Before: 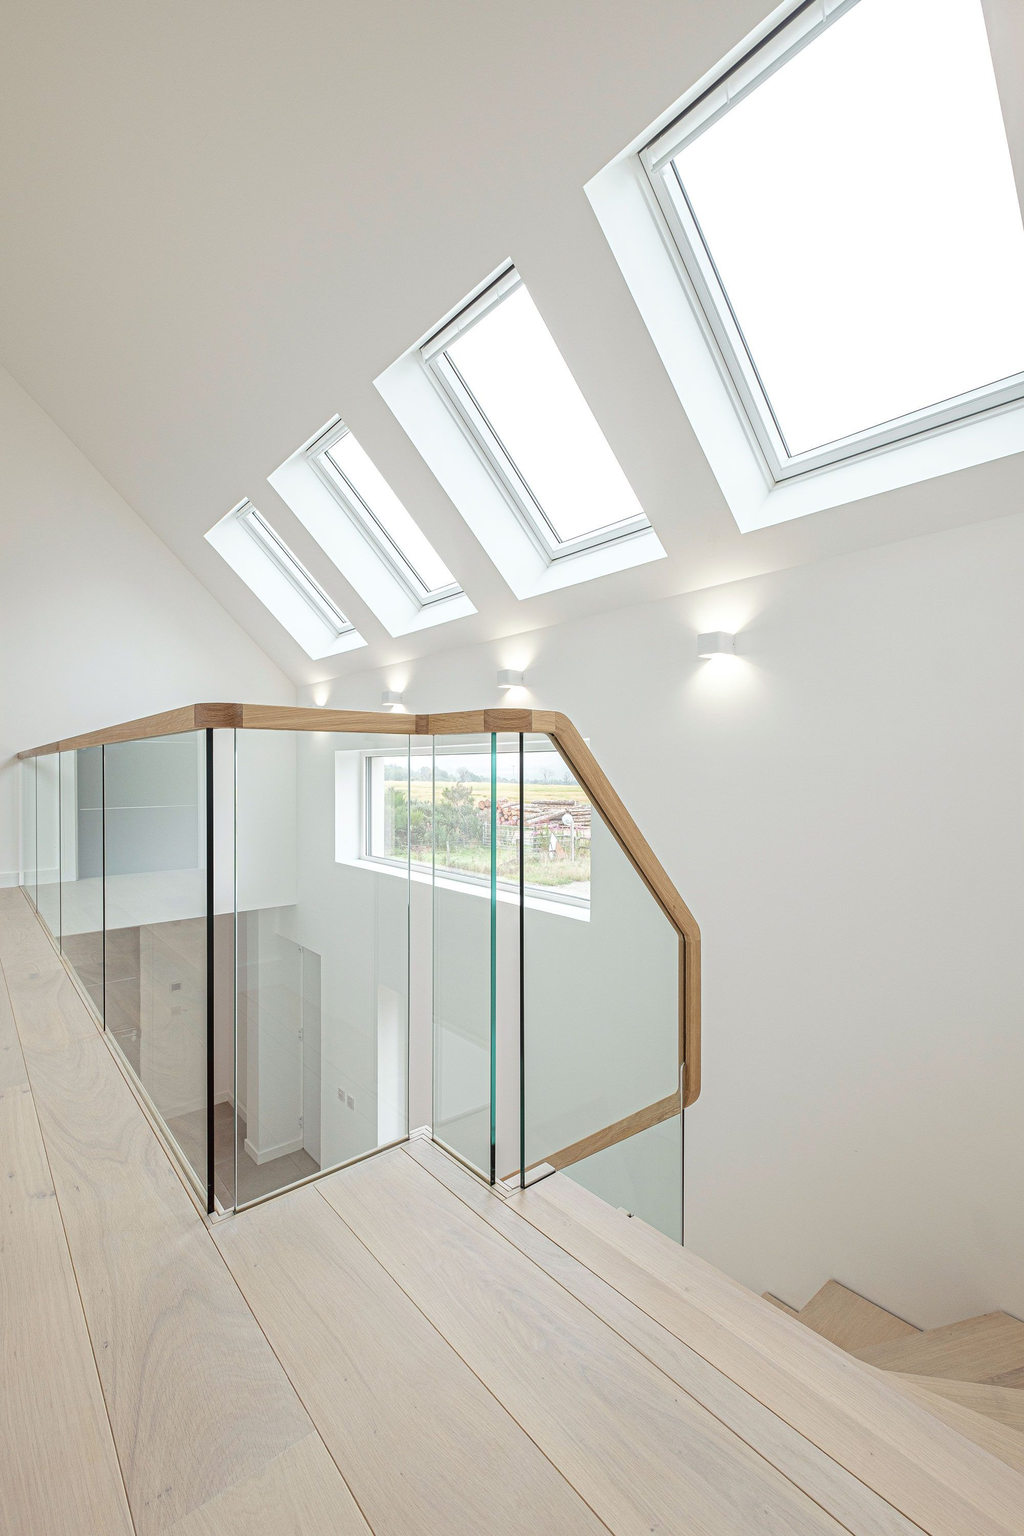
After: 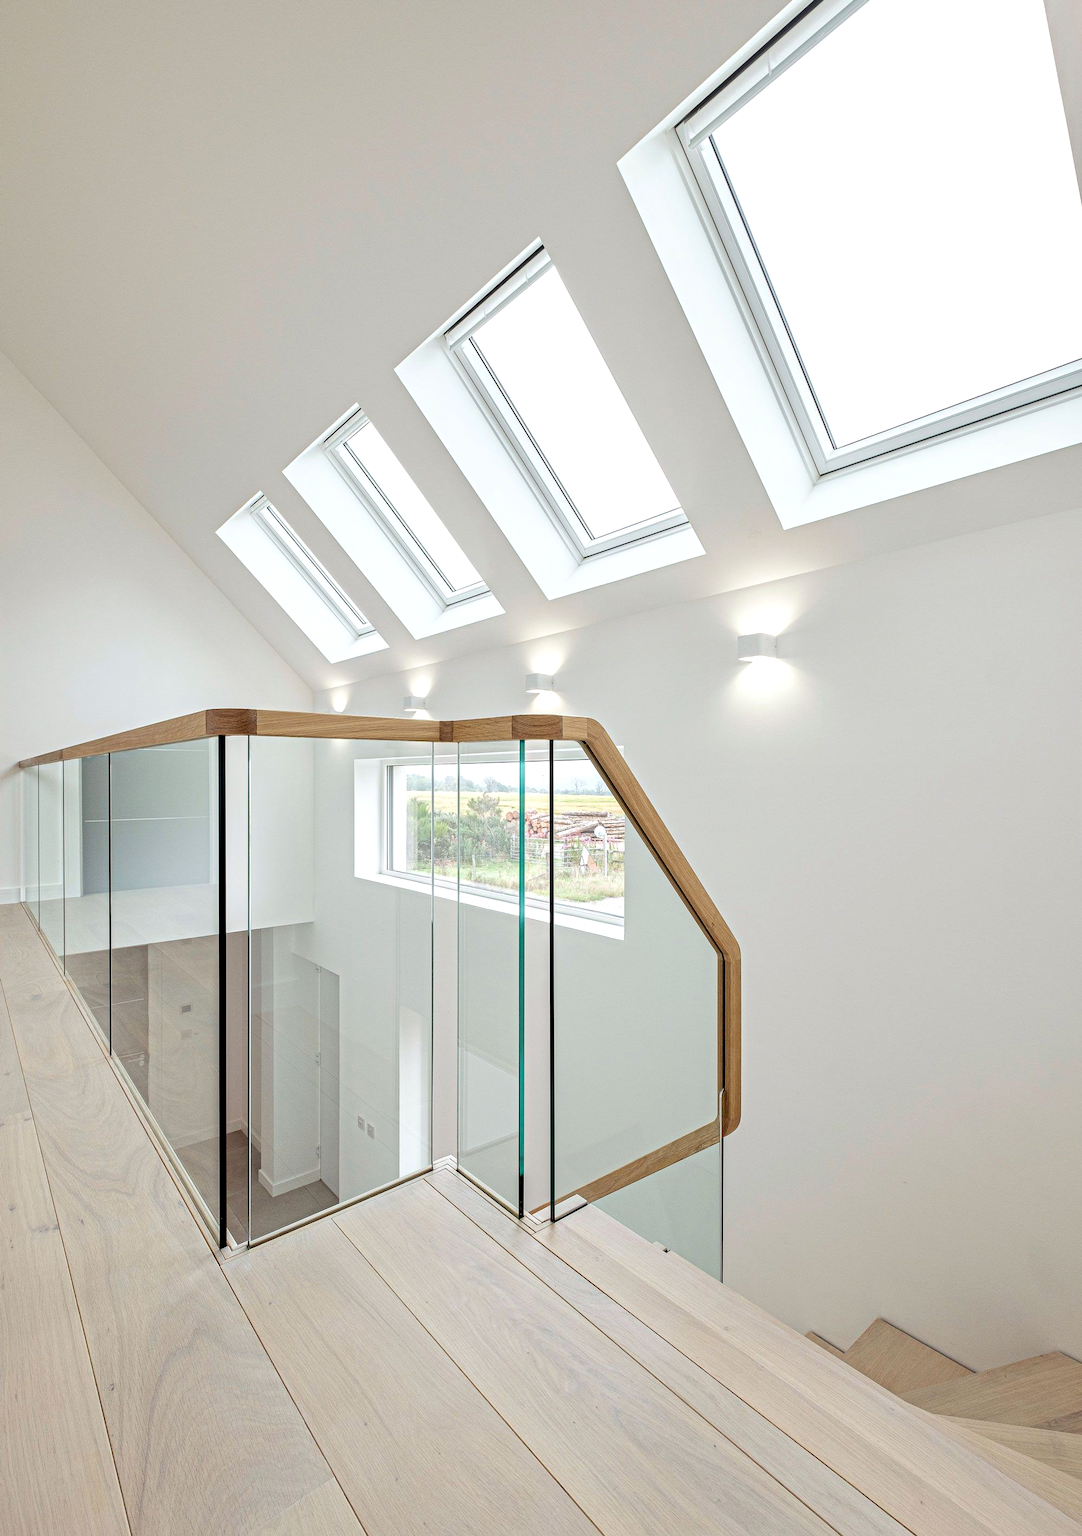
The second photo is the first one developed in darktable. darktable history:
crop and rotate: top 2.159%, bottom 3.223%
contrast equalizer: y [[0.528, 0.548, 0.563, 0.562, 0.546, 0.526], [0.55 ×6], [0 ×6], [0 ×6], [0 ×6]]
